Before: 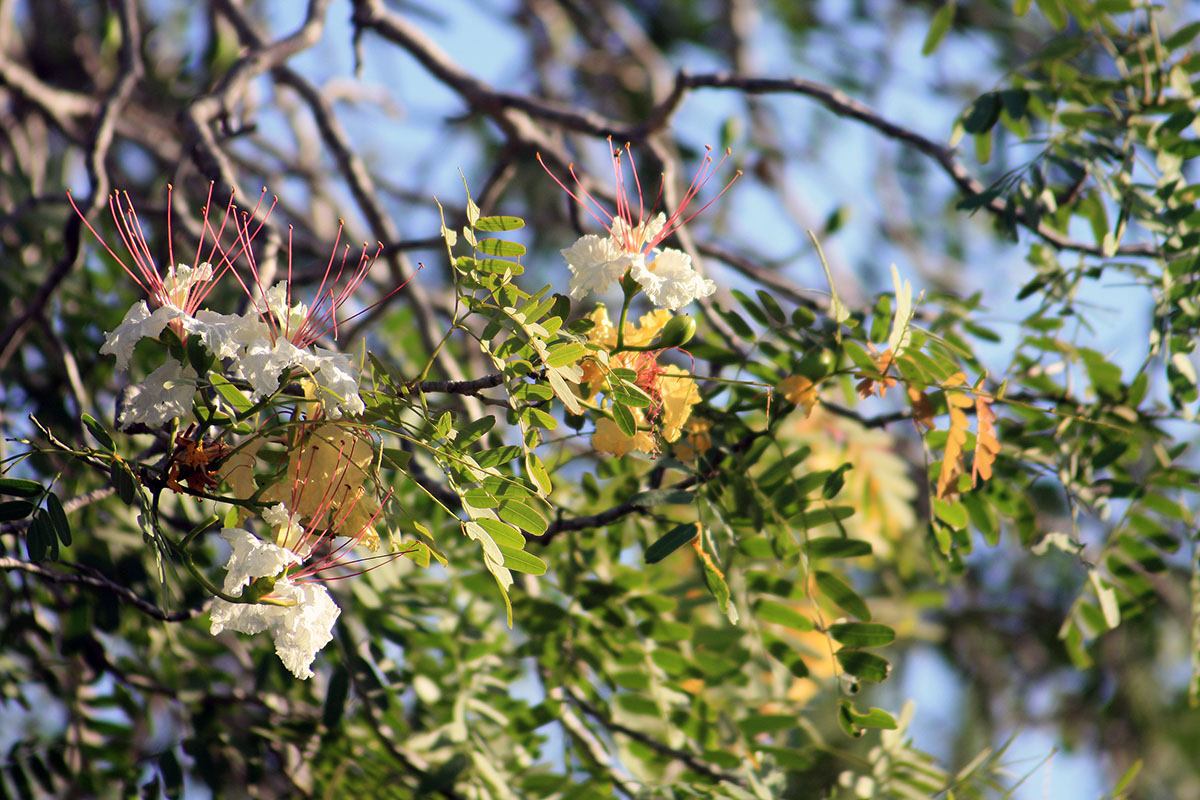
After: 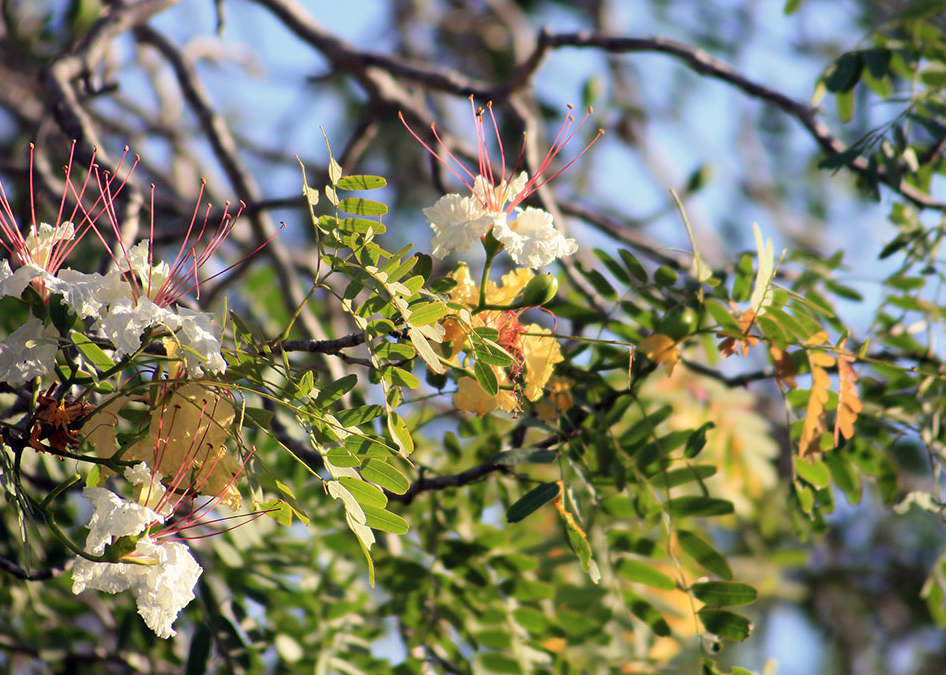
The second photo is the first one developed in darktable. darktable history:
crop: left 11.549%, top 5.137%, right 9.579%, bottom 10.434%
